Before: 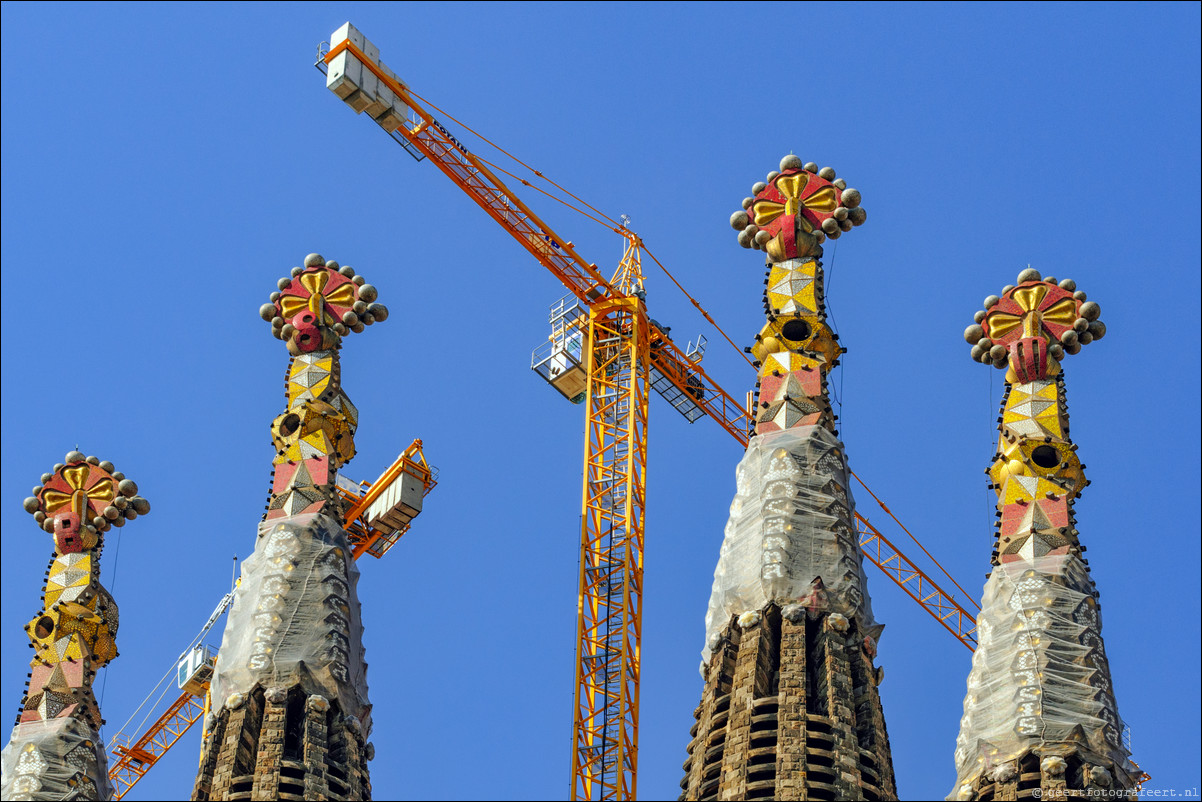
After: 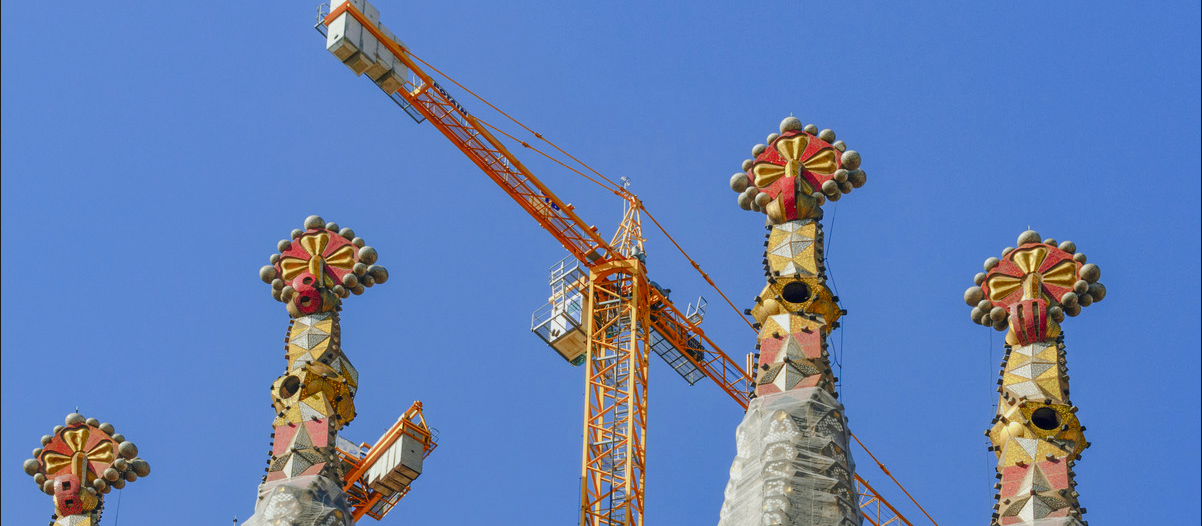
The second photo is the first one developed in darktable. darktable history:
haze removal: strength -0.05
color balance rgb: shadows lift › chroma 1%, shadows lift › hue 113°, highlights gain › chroma 0.2%, highlights gain › hue 333°, perceptual saturation grading › global saturation 20%, perceptual saturation grading › highlights -50%, perceptual saturation grading › shadows 25%, contrast -10%
contrast brightness saturation: saturation -0.05
crop and rotate: top 4.848%, bottom 29.503%
